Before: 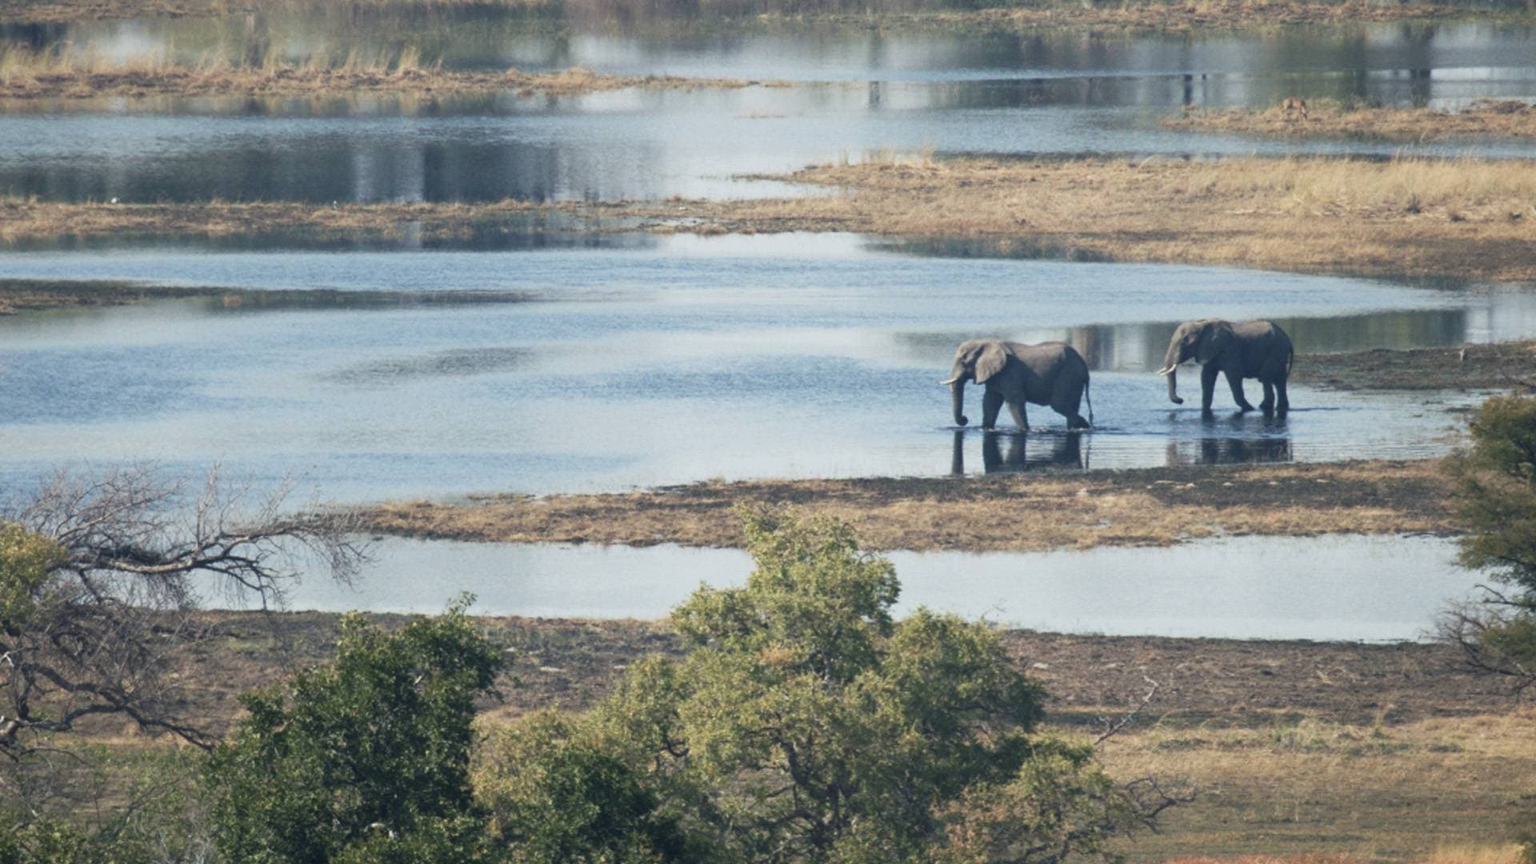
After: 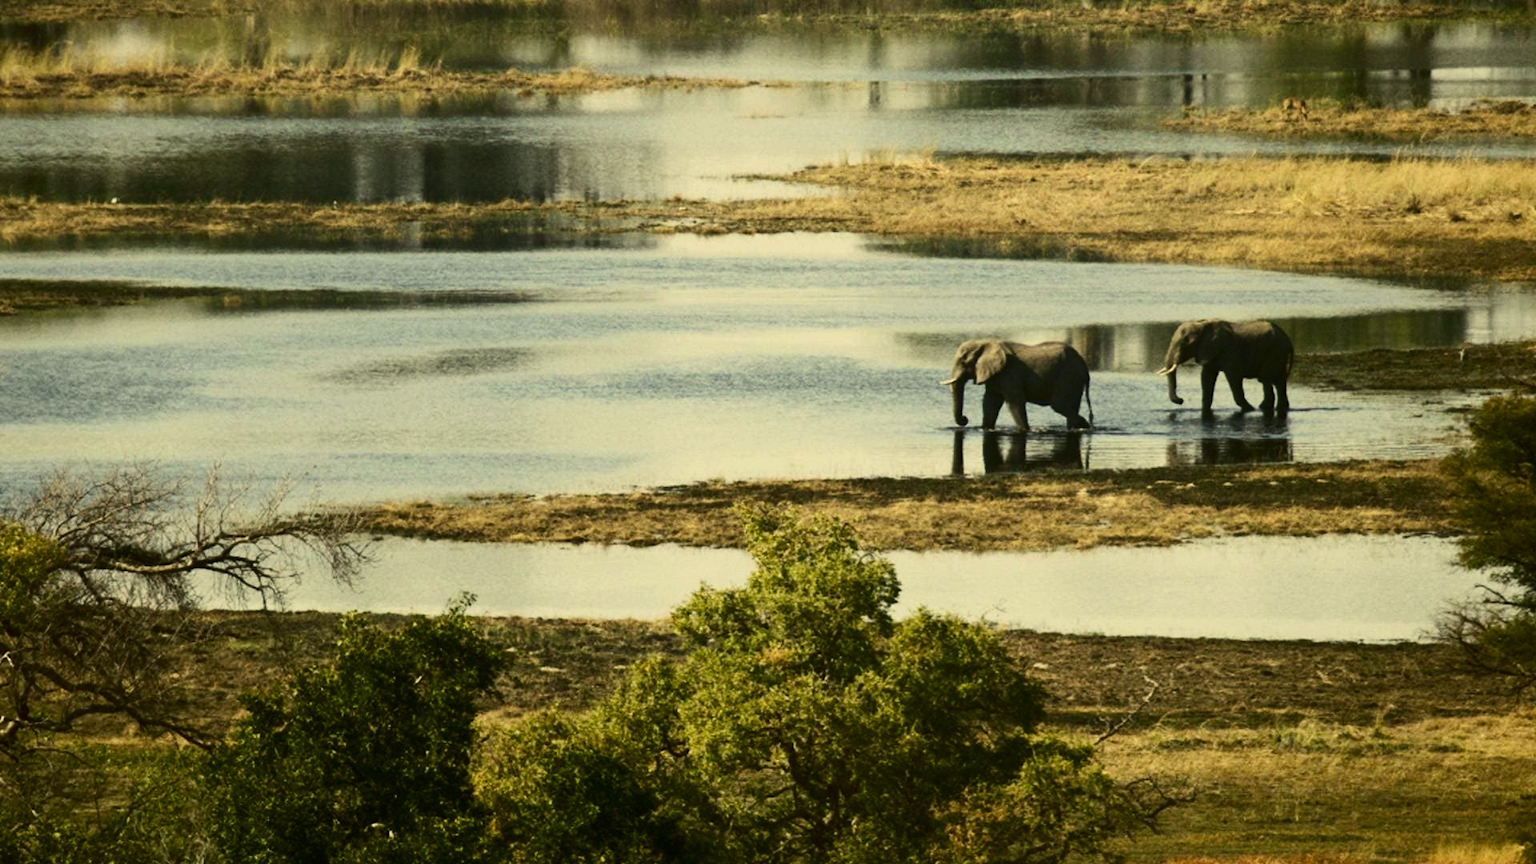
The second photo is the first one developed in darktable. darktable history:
color correction: highlights a* 0.095, highlights b* 29.41, shadows a* -0.208, shadows b* 21.55
contrast brightness saturation: contrast 0.243, brightness -0.235, saturation 0.148
